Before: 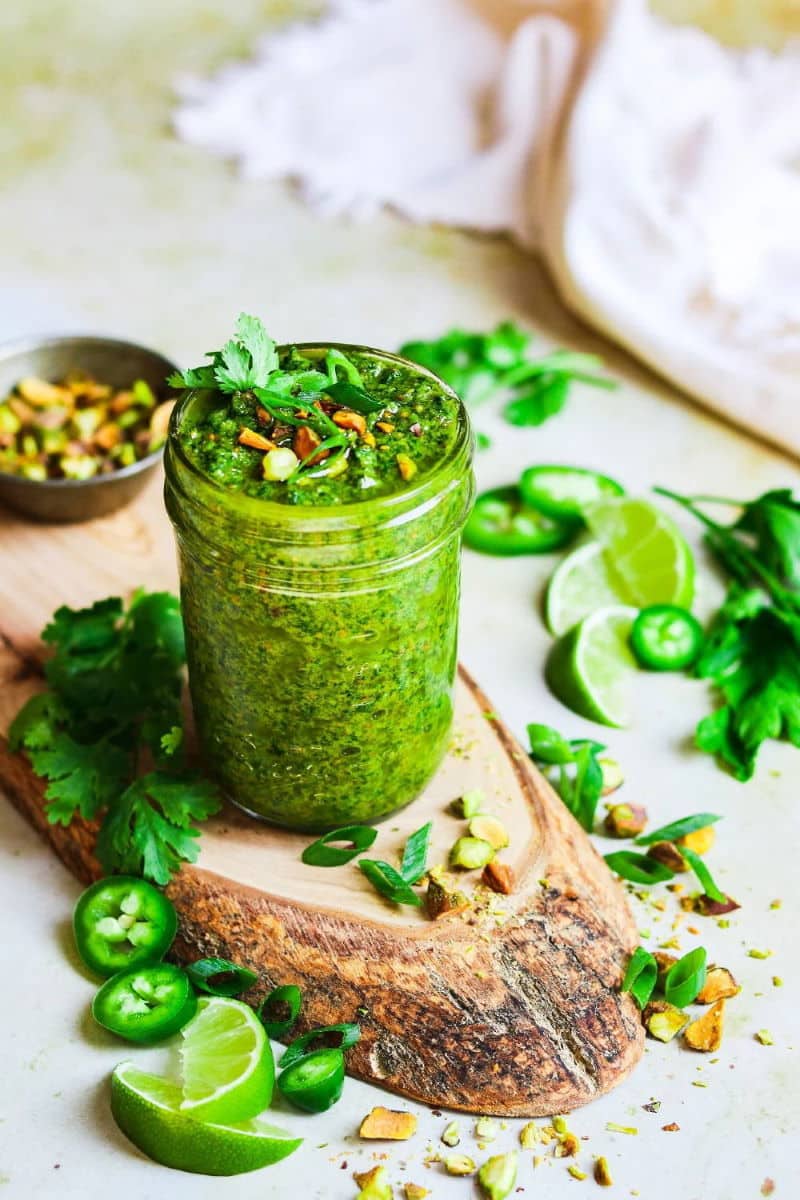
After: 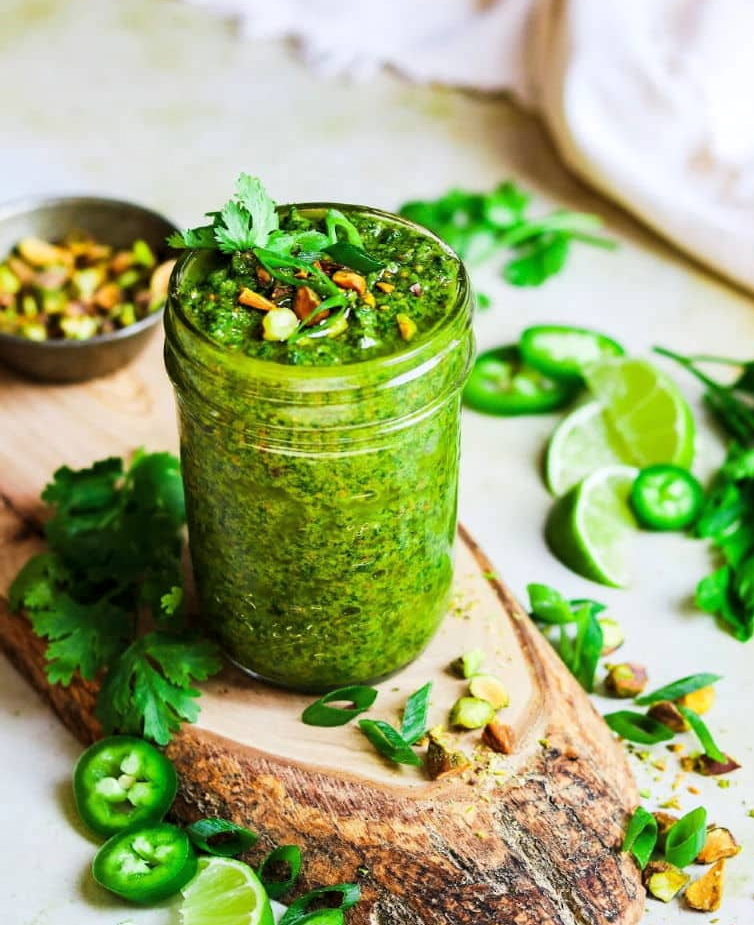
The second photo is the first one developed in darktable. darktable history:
crop and rotate: angle 0.03°, top 11.643%, right 5.651%, bottom 11.189%
levels: mode automatic, black 0.023%, white 99.97%, levels [0.062, 0.494, 0.925]
